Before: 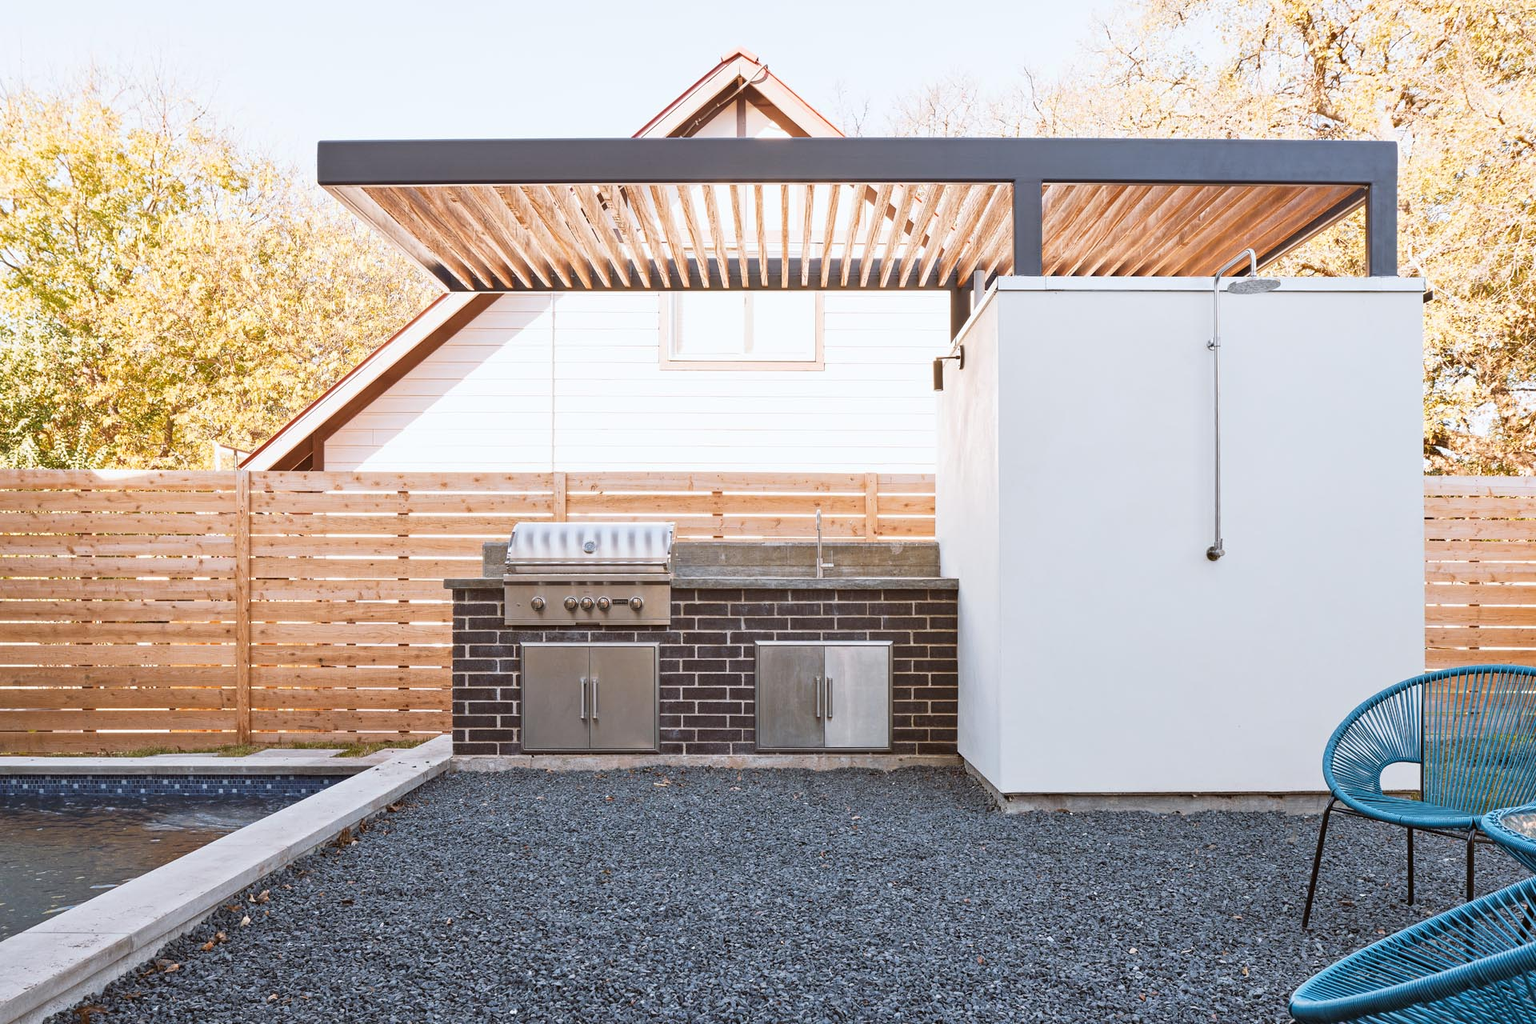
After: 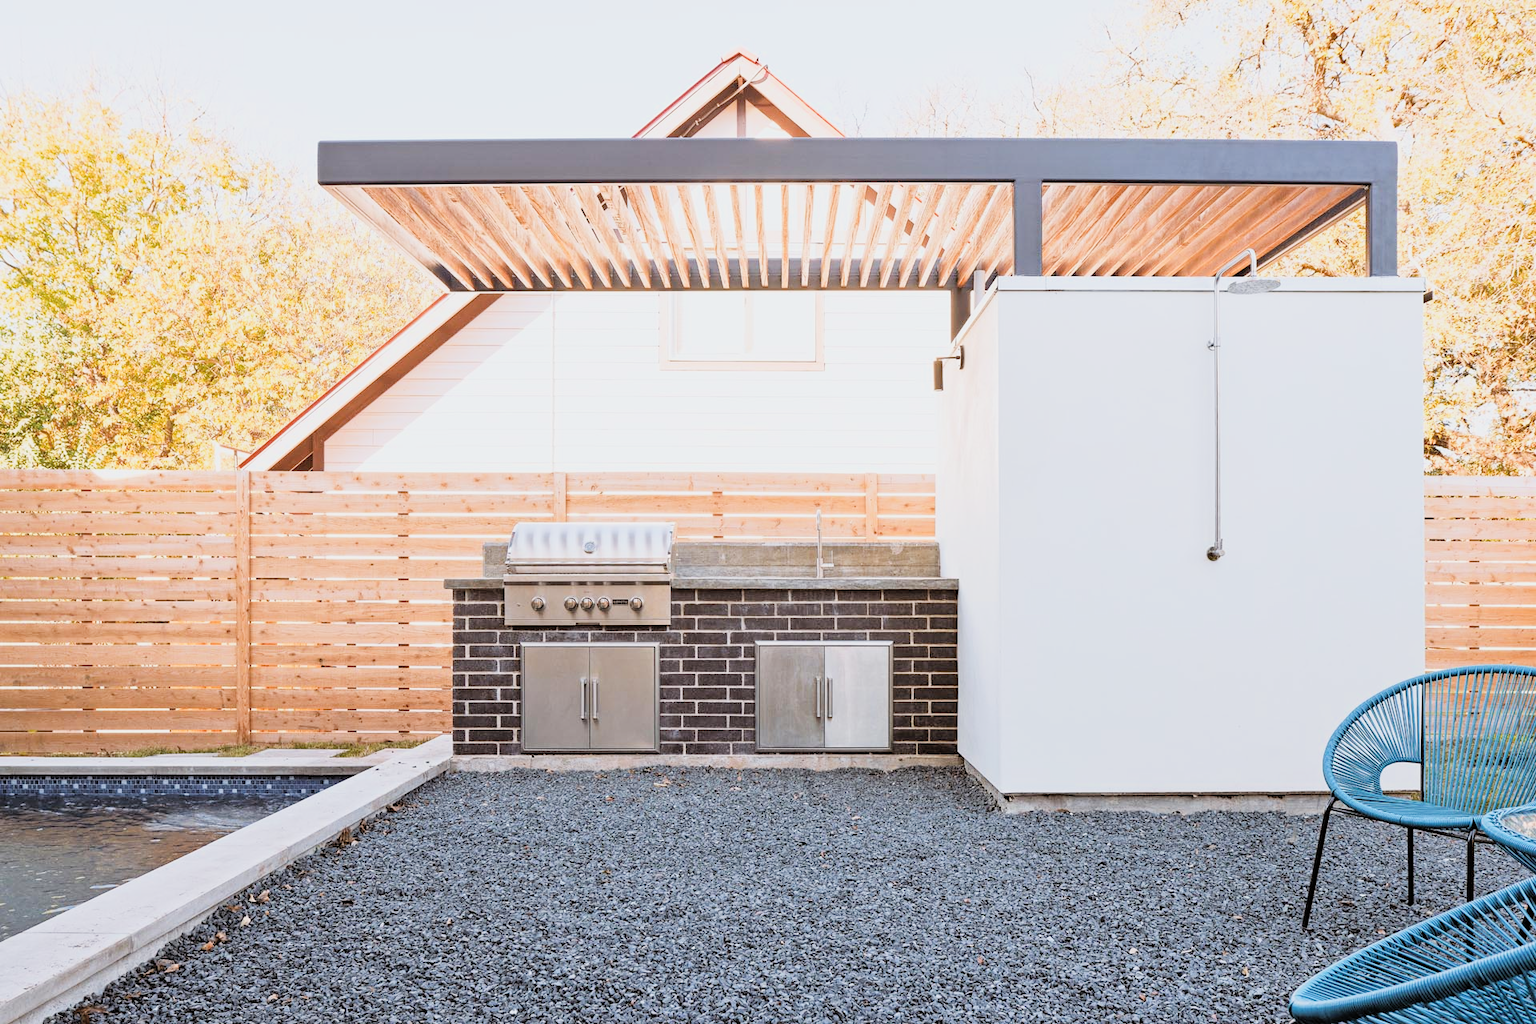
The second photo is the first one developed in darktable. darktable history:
tone equalizer: -8 EV -0.762 EV, -7 EV -0.725 EV, -6 EV -0.624 EV, -5 EV -0.372 EV, -3 EV 0.396 EV, -2 EV 0.6 EV, -1 EV 0.701 EV, +0 EV 0.749 EV
filmic rgb: black relative exposure -7.65 EV, white relative exposure 4.56 EV, threshold 3.02 EV, hardness 3.61, contrast 1.05, enable highlight reconstruction true
contrast brightness saturation: contrast 0.047, brightness 0.069, saturation 0.007
